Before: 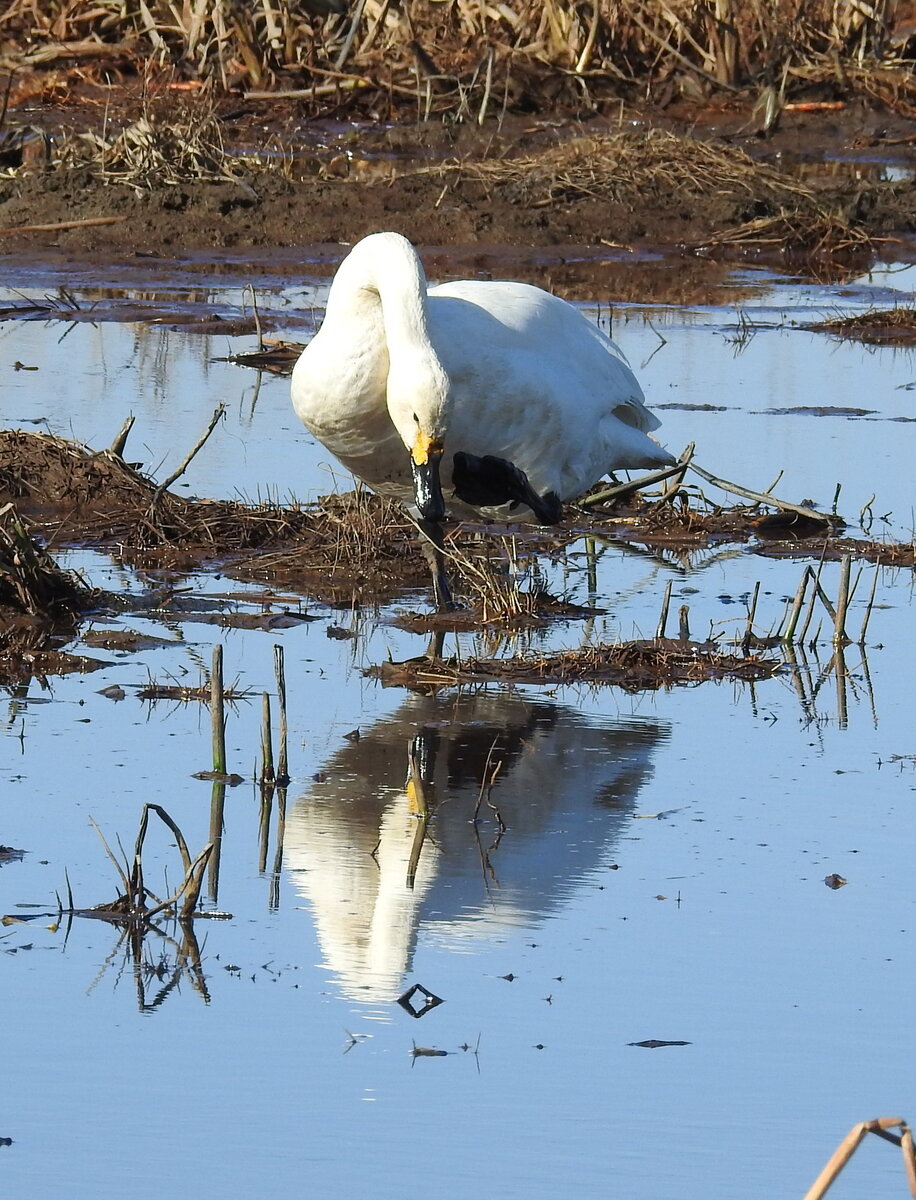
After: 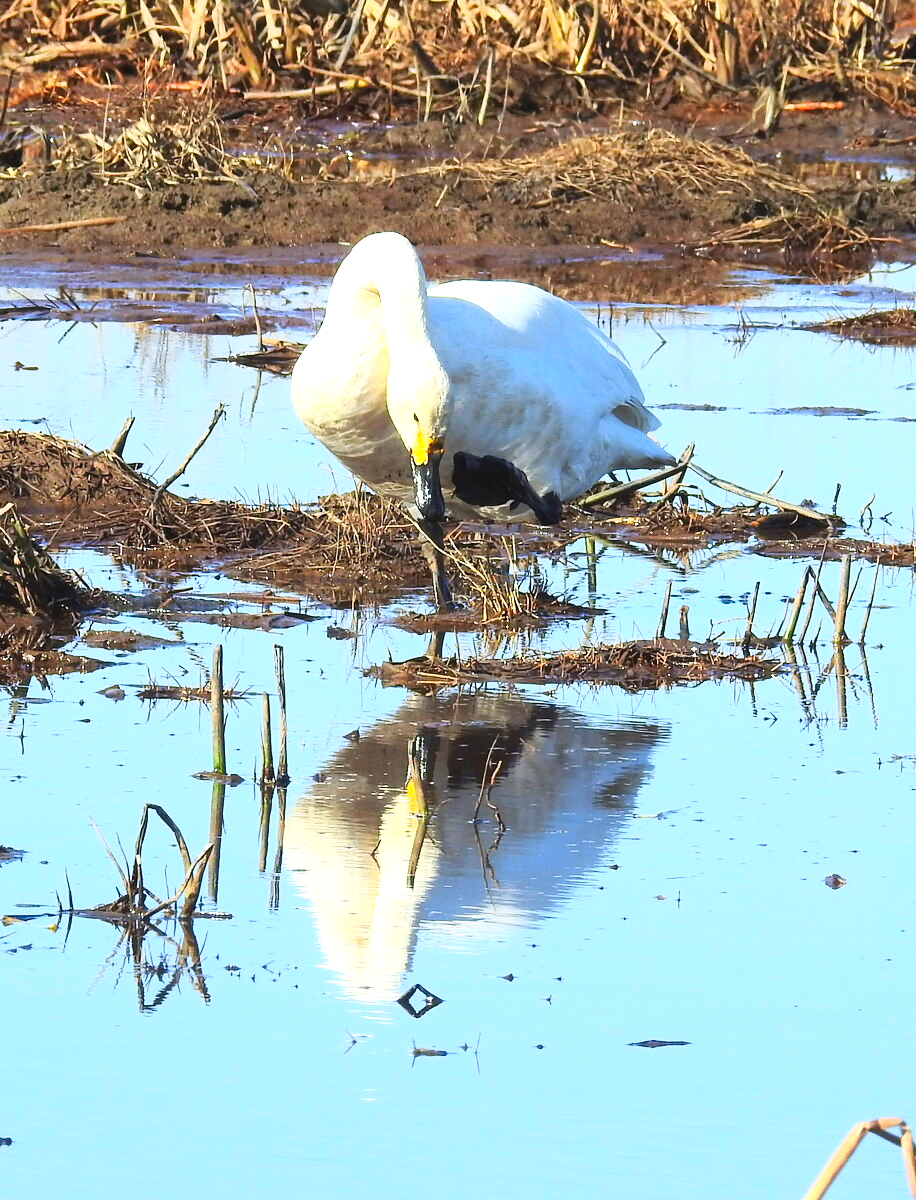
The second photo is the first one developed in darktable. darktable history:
contrast brightness saturation: contrast 0.244, brightness 0.262, saturation 0.379
exposure: exposure 0.561 EV, compensate highlight preservation false
